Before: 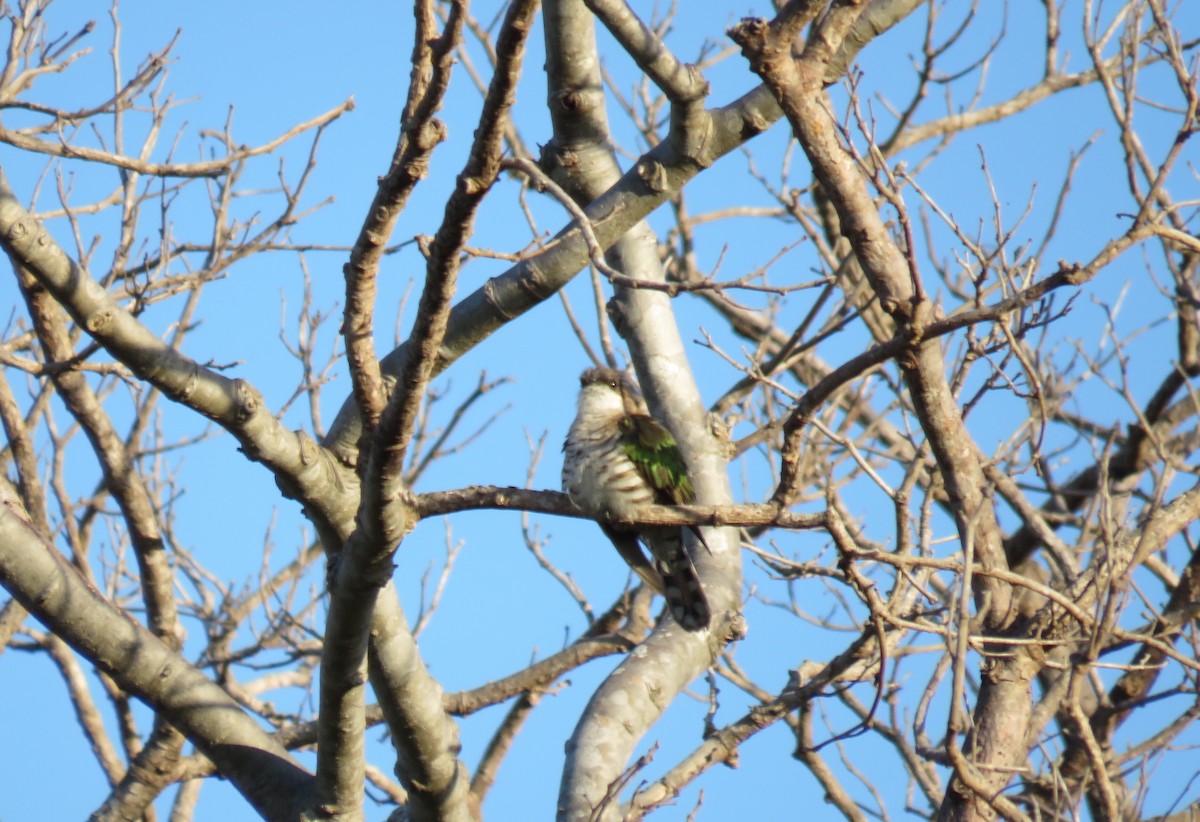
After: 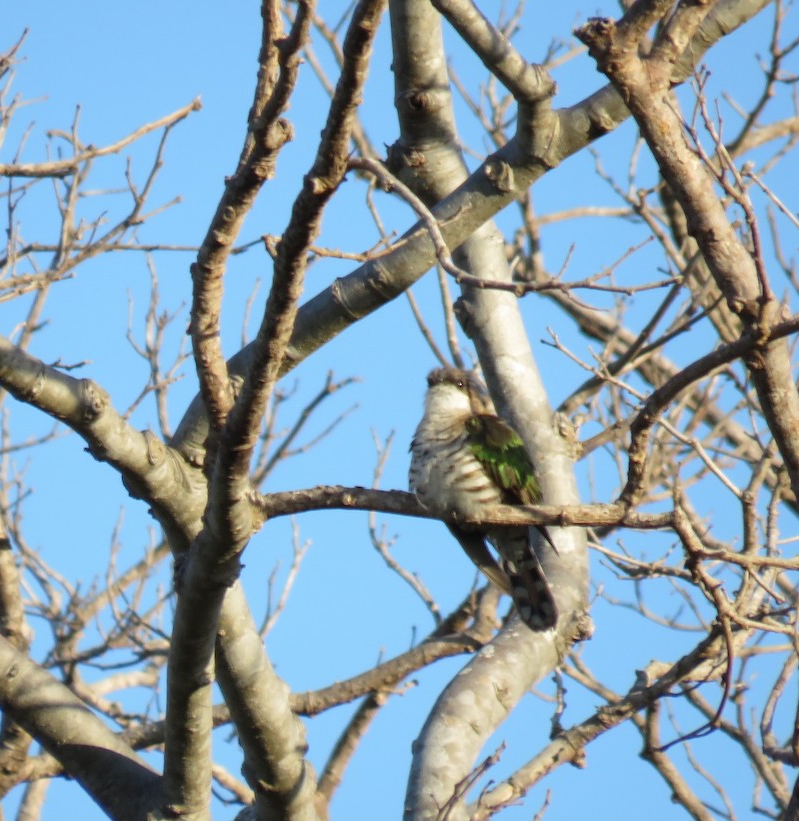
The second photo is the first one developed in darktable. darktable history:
crop and rotate: left 12.775%, right 20.591%
